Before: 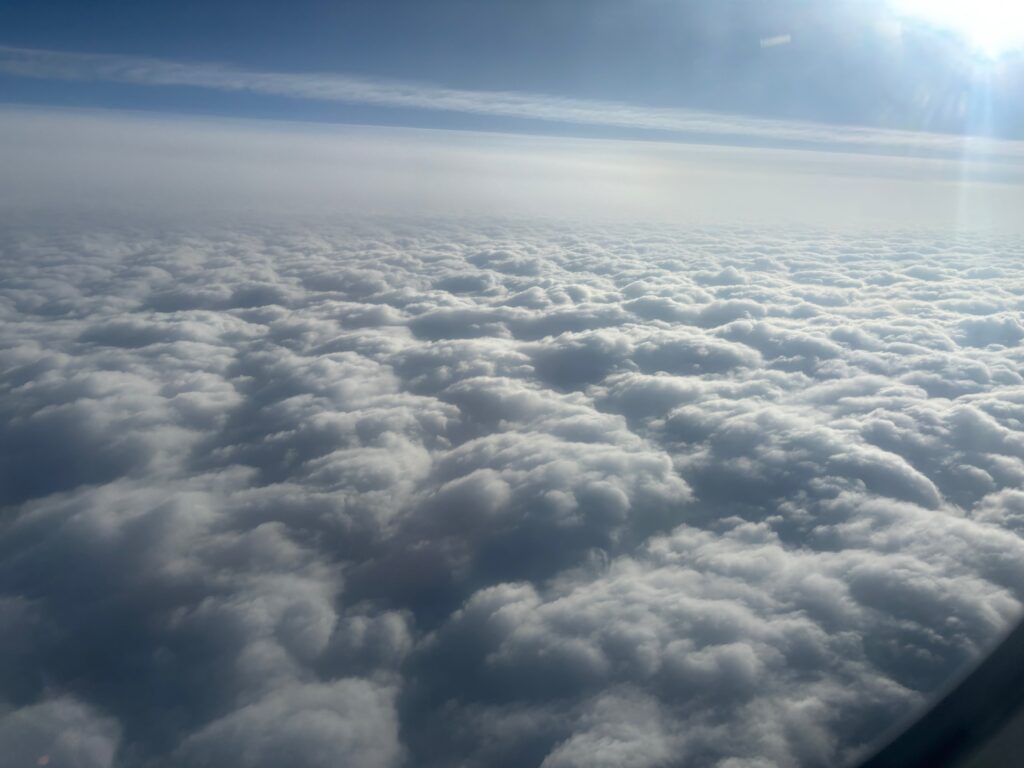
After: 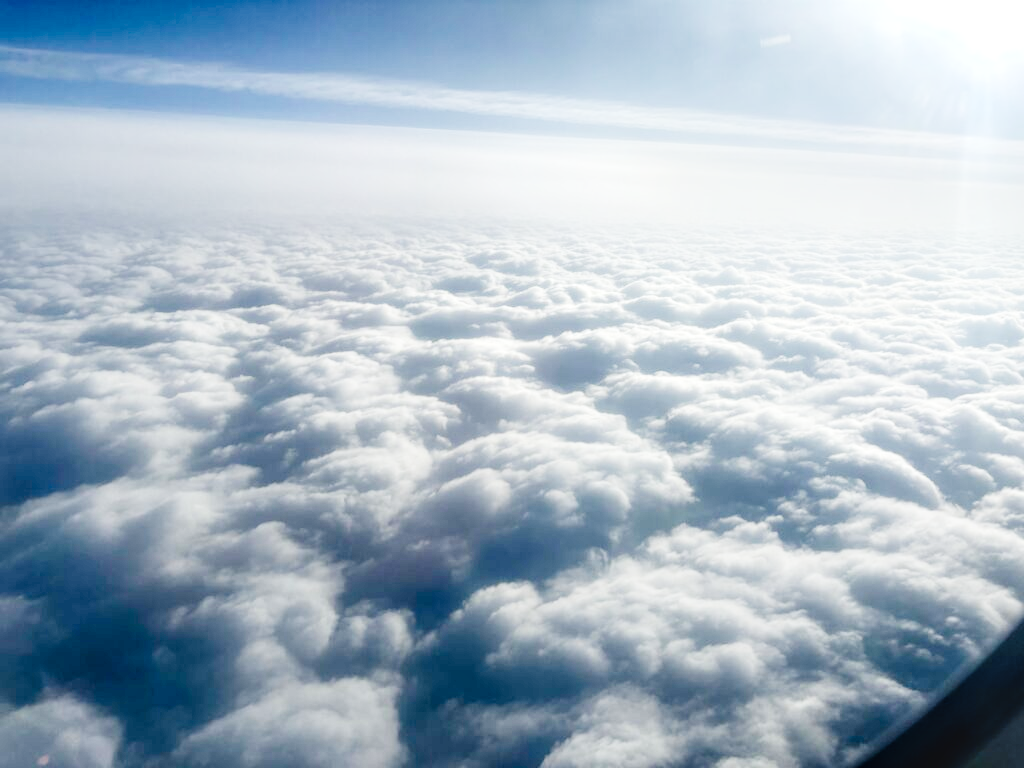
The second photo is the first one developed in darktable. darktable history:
local contrast: on, module defaults
tone curve: curves: ch0 [(0, 0) (0.004, 0) (0.133, 0.071) (0.325, 0.456) (0.832, 0.957) (1, 1)], preserve colors none
